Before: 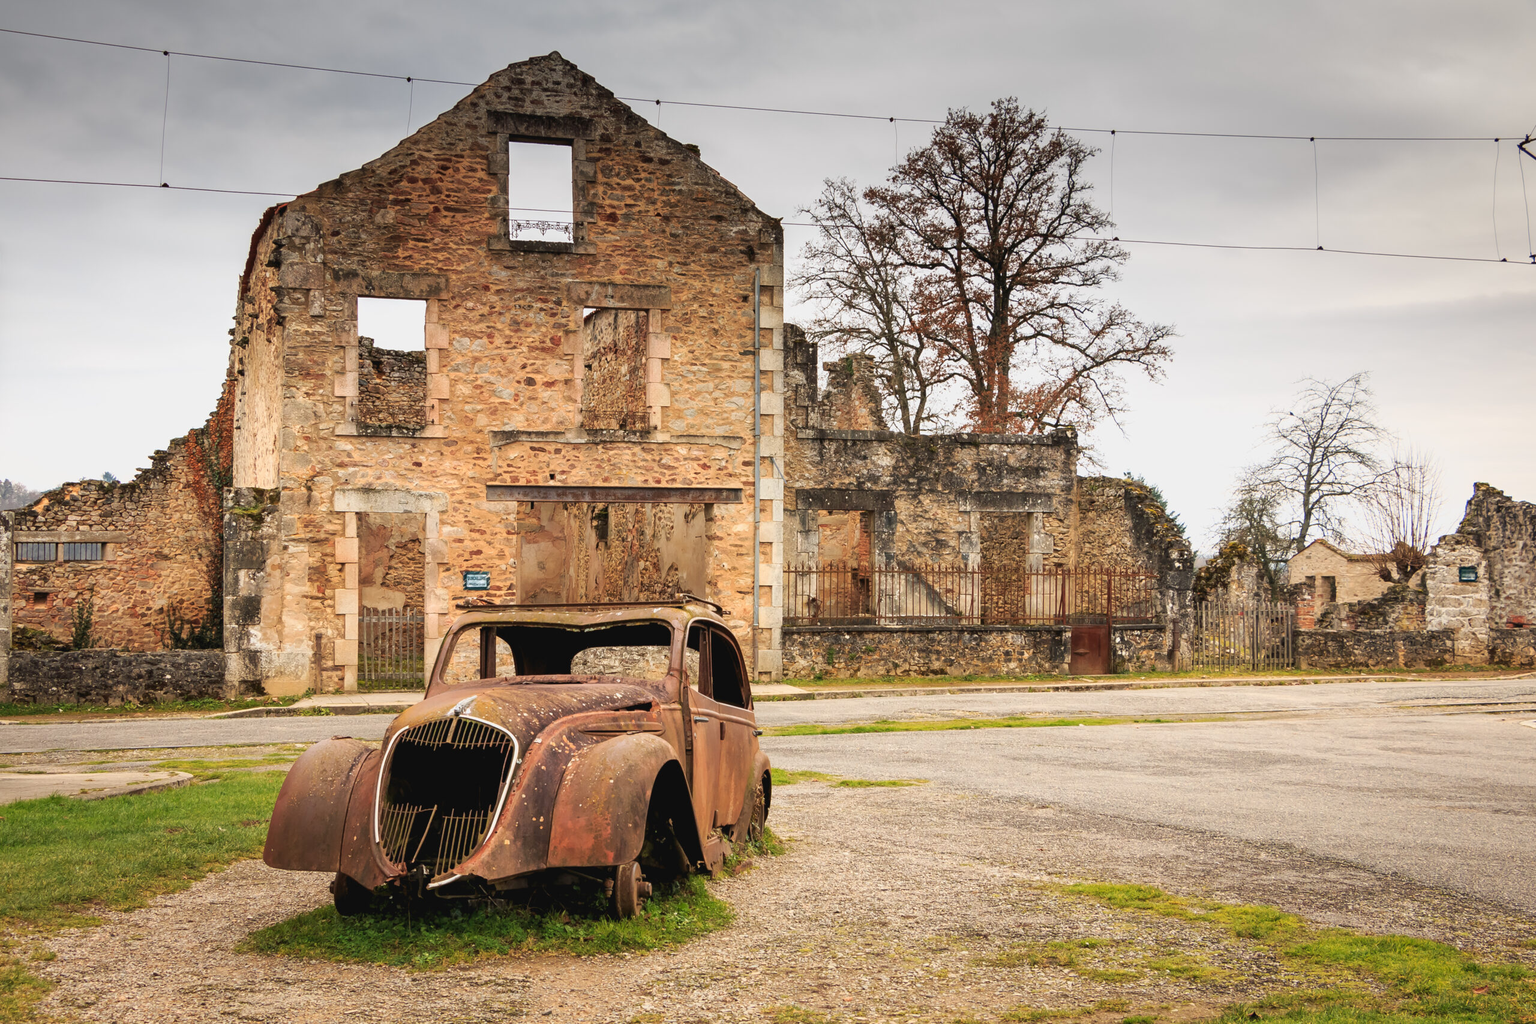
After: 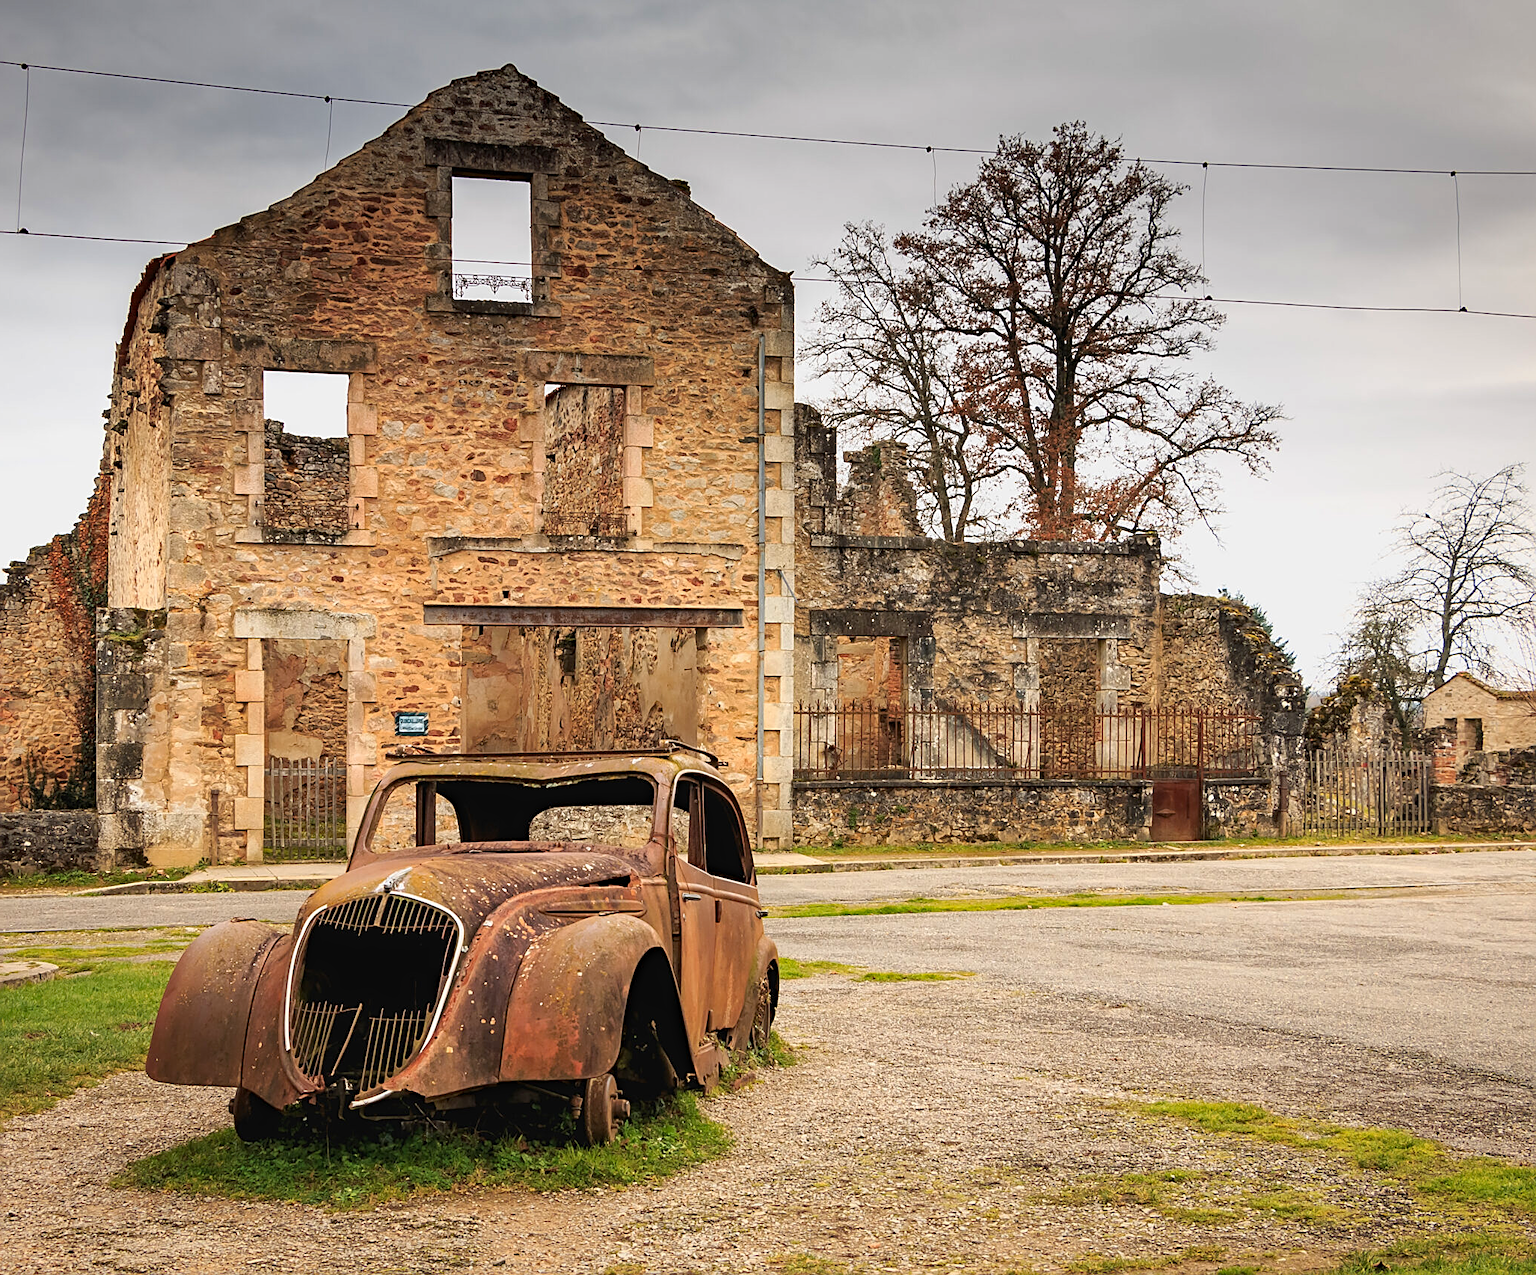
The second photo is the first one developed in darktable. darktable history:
crop and rotate: left 9.56%, right 10.177%
haze removal: strength 0.278, distance 0.245, compatibility mode true, adaptive false
sharpen: on, module defaults
